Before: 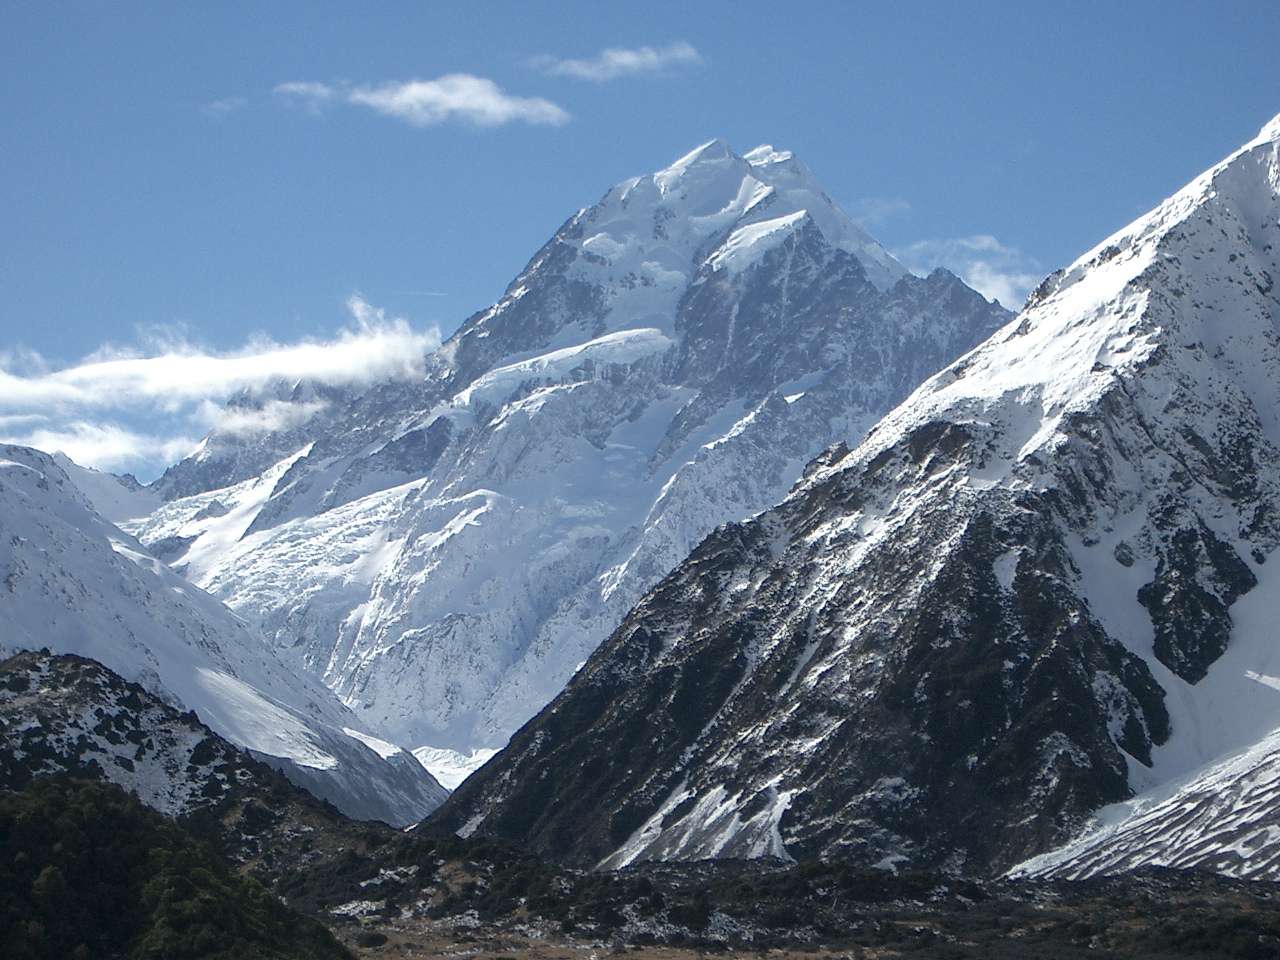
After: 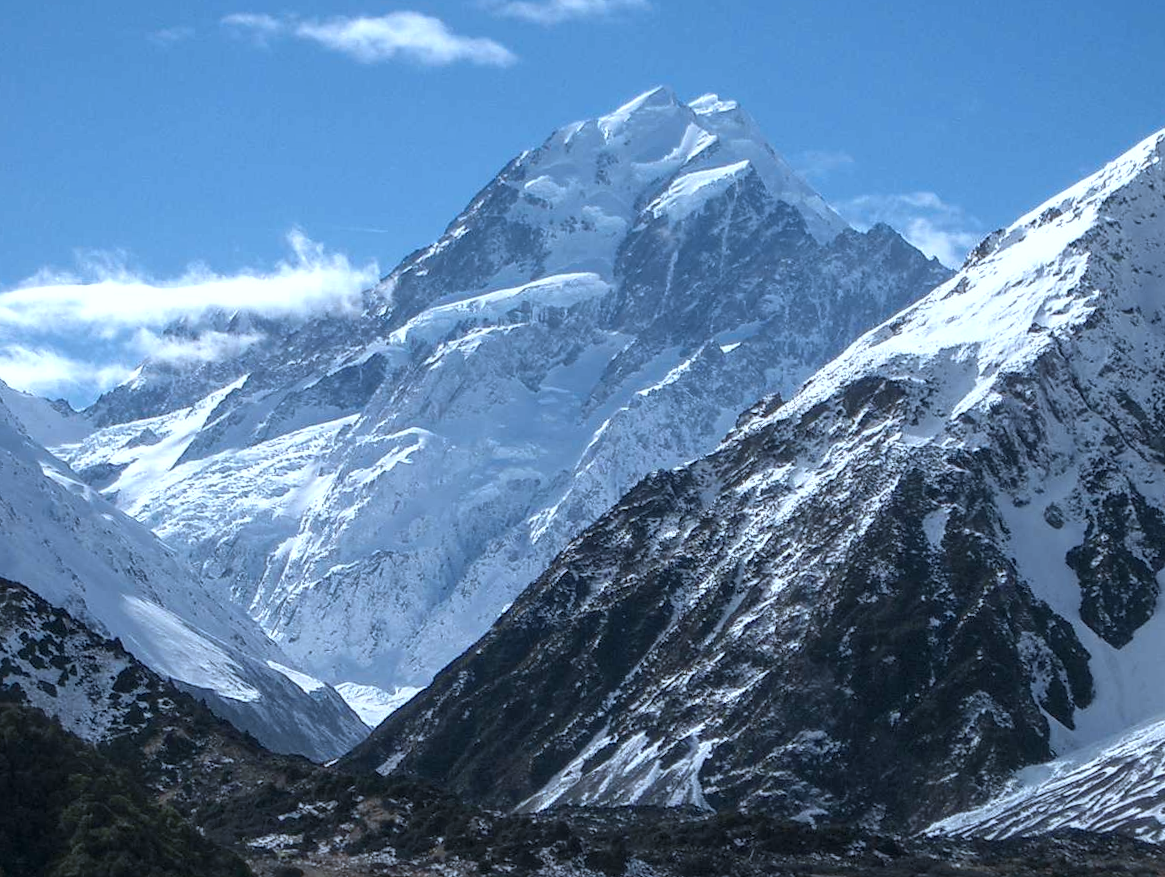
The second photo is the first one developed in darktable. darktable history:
color correction: highlights a* -2, highlights b* -18.56
crop and rotate: angle -2.12°, left 3.082%, top 3.689%, right 1.407%, bottom 0.429%
local contrast: on, module defaults
